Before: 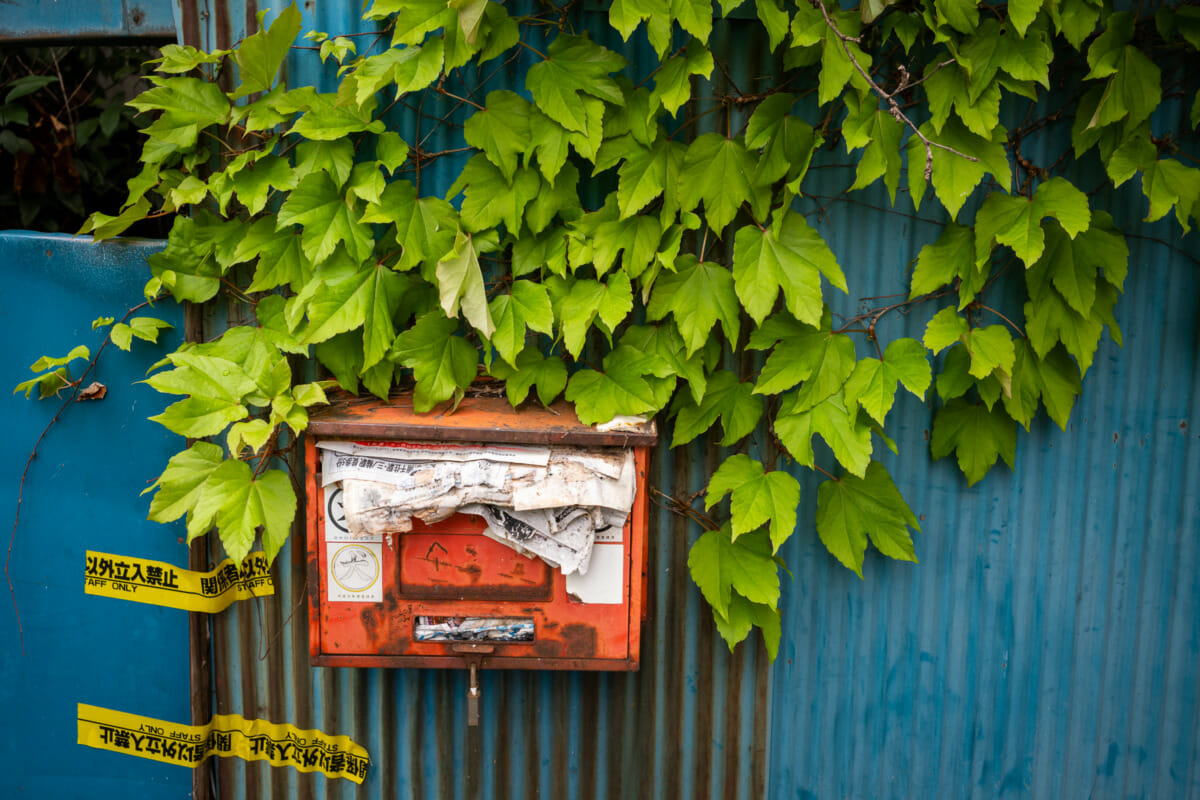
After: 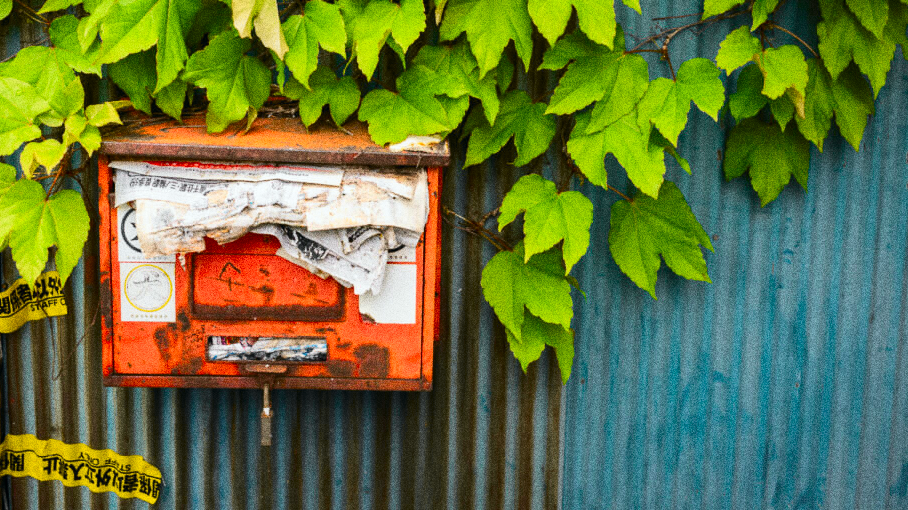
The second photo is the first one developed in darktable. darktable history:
tone curve: curves: ch0 [(0, 0) (0.071, 0.06) (0.253, 0.242) (0.437, 0.498) (0.55, 0.644) (0.657, 0.749) (0.823, 0.876) (1, 0.99)]; ch1 [(0, 0) (0.346, 0.307) (0.408, 0.369) (0.453, 0.457) (0.476, 0.489) (0.502, 0.493) (0.521, 0.515) (0.537, 0.531) (0.612, 0.641) (0.676, 0.728) (1, 1)]; ch2 [(0, 0) (0.346, 0.34) (0.434, 0.46) (0.485, 0.494) (0.5, 0.494) (0.511, 0.504) (0.537, 0.551) (0.579, 0.599) (0.625, 0.686) (1, 1)], color space Lab, independent channels, preserve colors none
grain: strength 49.07%
crop and rotate: left 17.299%, top 35.115%, right 7.015%, bottom 1.024%
